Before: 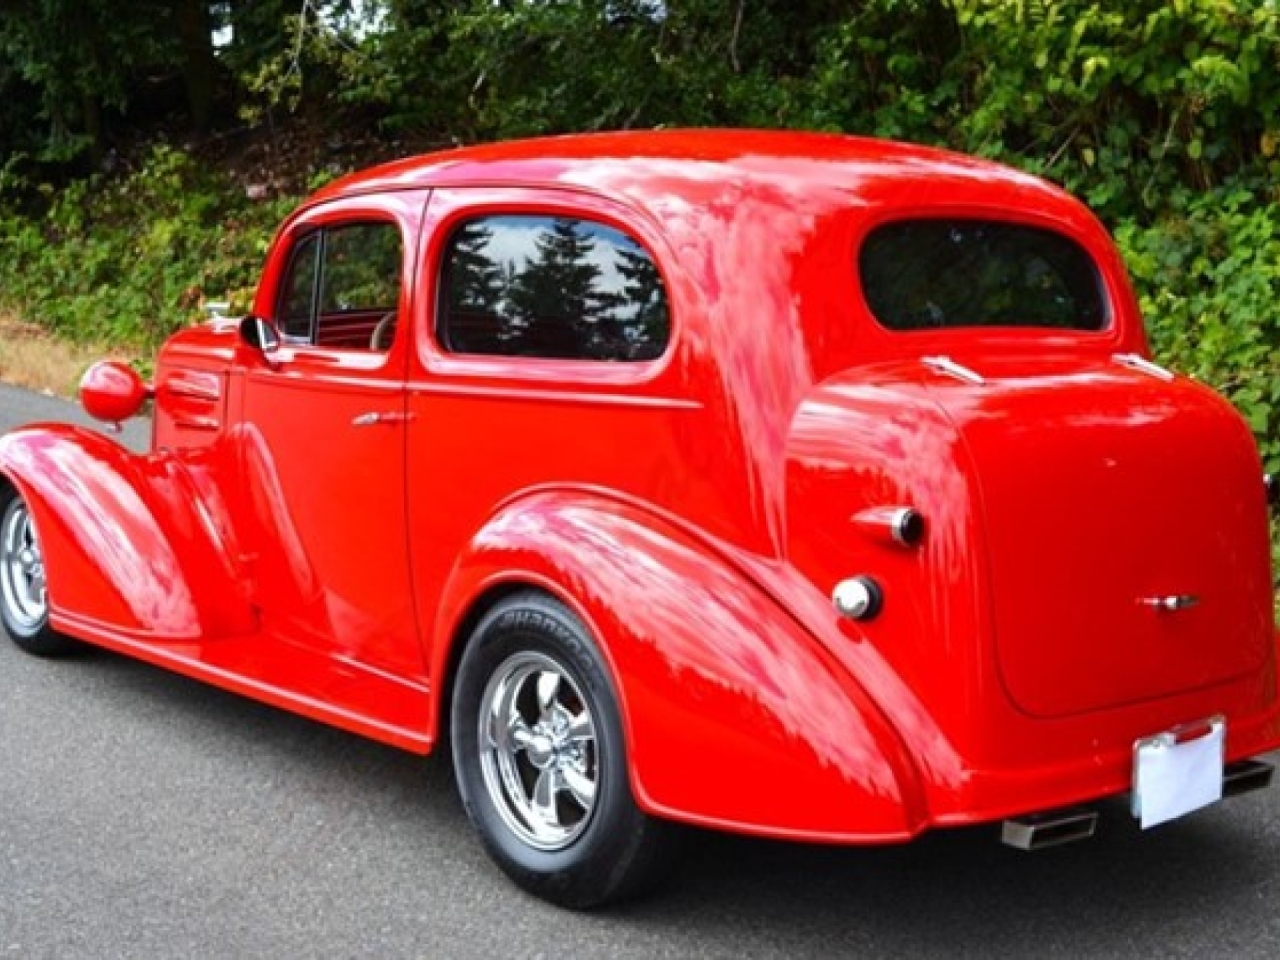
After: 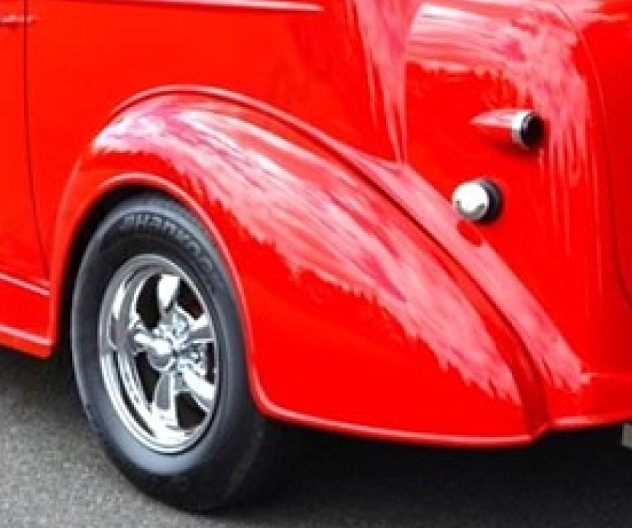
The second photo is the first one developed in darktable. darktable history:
tone equalizer: on, module defaults
exposure: compensate highlight preservation false
sharpen: amount 0.208
crop: left 29.75%, top 41.458%, right 20.874%, bottom 3.459%
